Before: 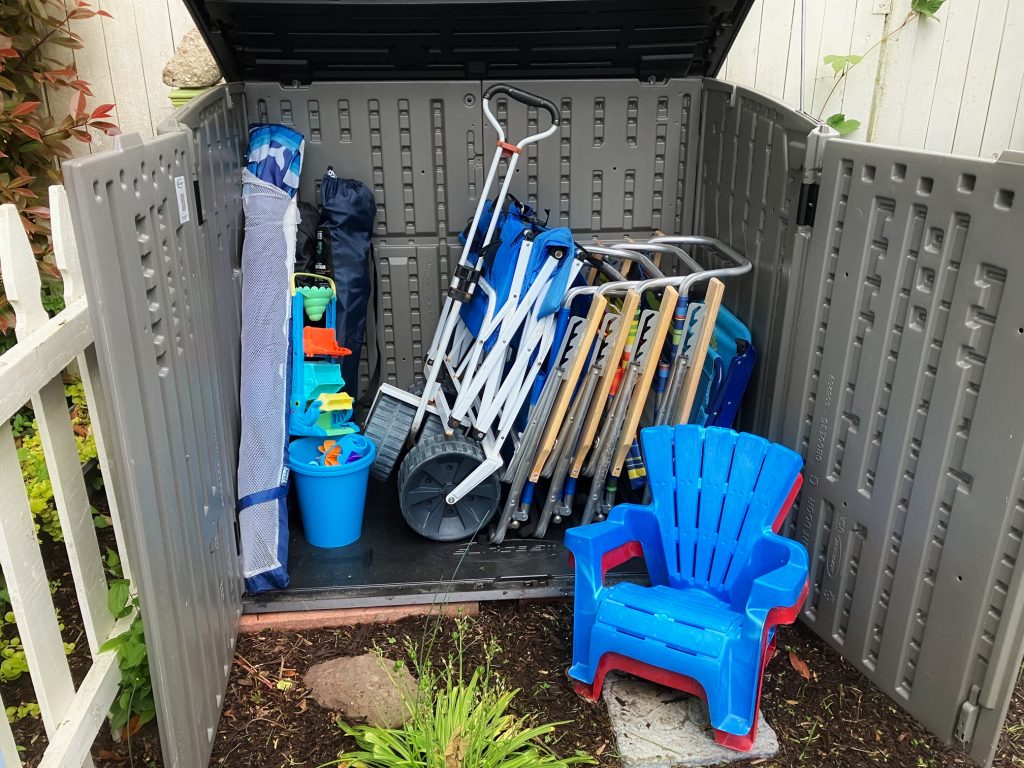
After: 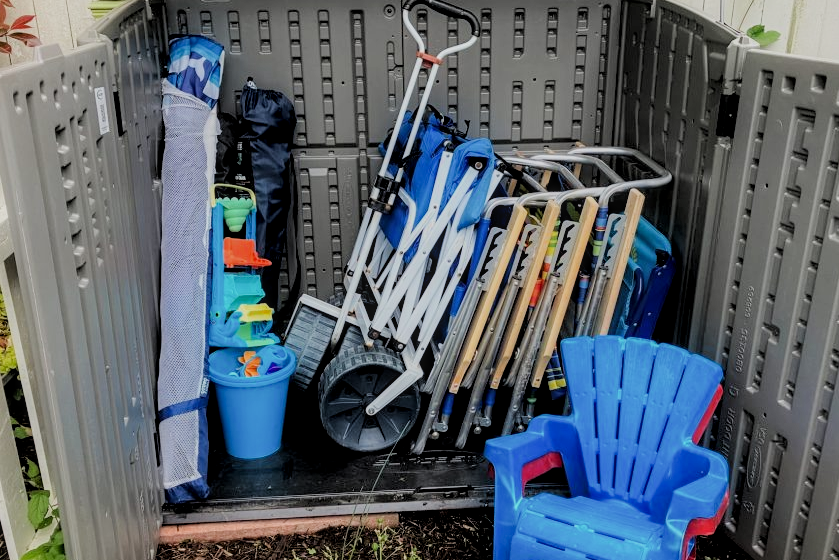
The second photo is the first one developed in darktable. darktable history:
local contrast: on, module defaults
filmic rgb: black relative exposure -4.36 EV, white relative exposure 4.56 EV, threshold 5.97 EV, hardness 2.38, contrast 1.056, enable highlight reconstruction true
crop: left 7.858%, top 11.66%, right 10.155%, bottom 15.395%
